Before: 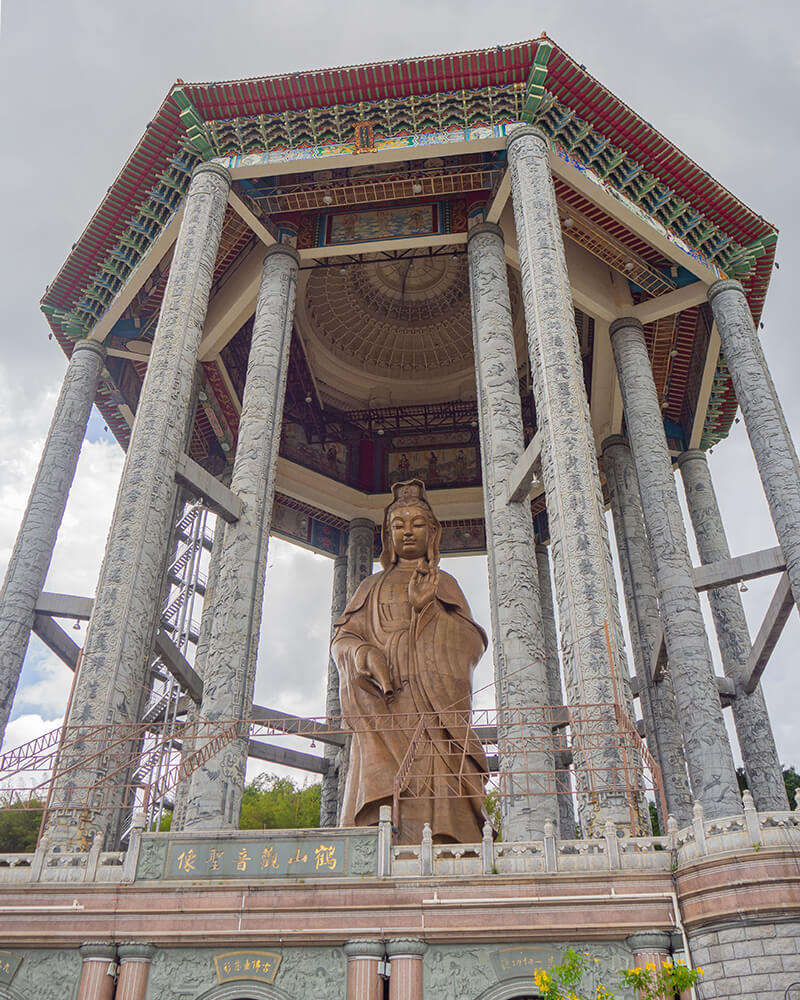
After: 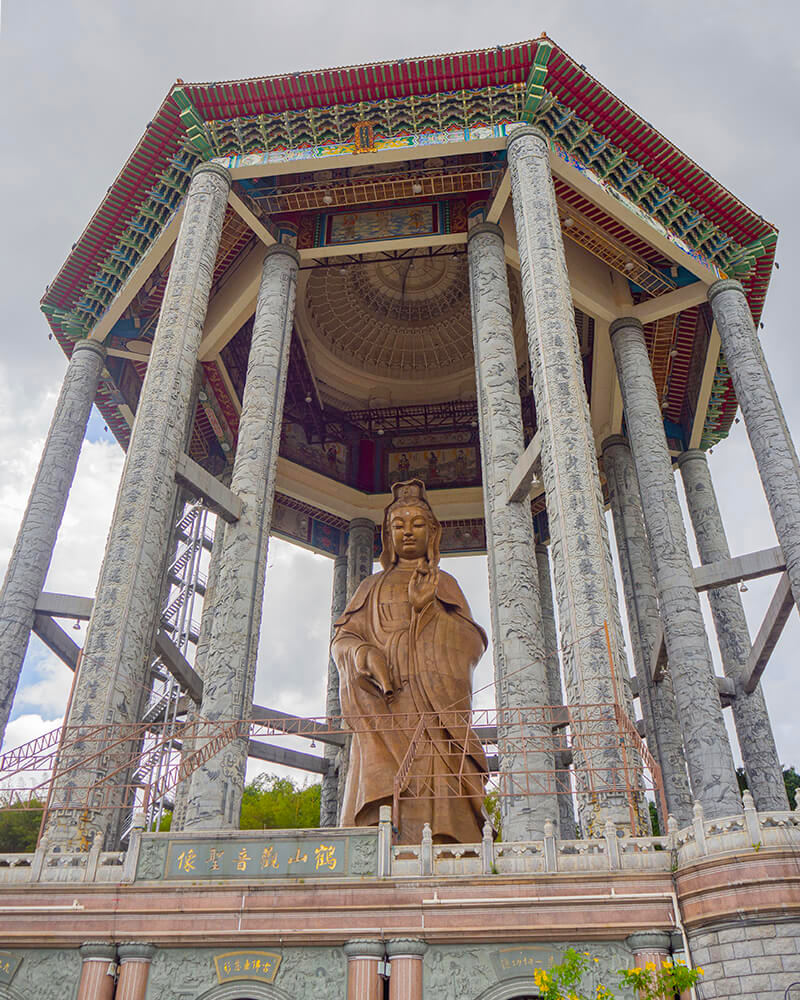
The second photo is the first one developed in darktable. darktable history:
exposure: black level correction 0.001, compensate highlight preservation false
color balance rgb: perceptual saturation grading › global saturation 30%
